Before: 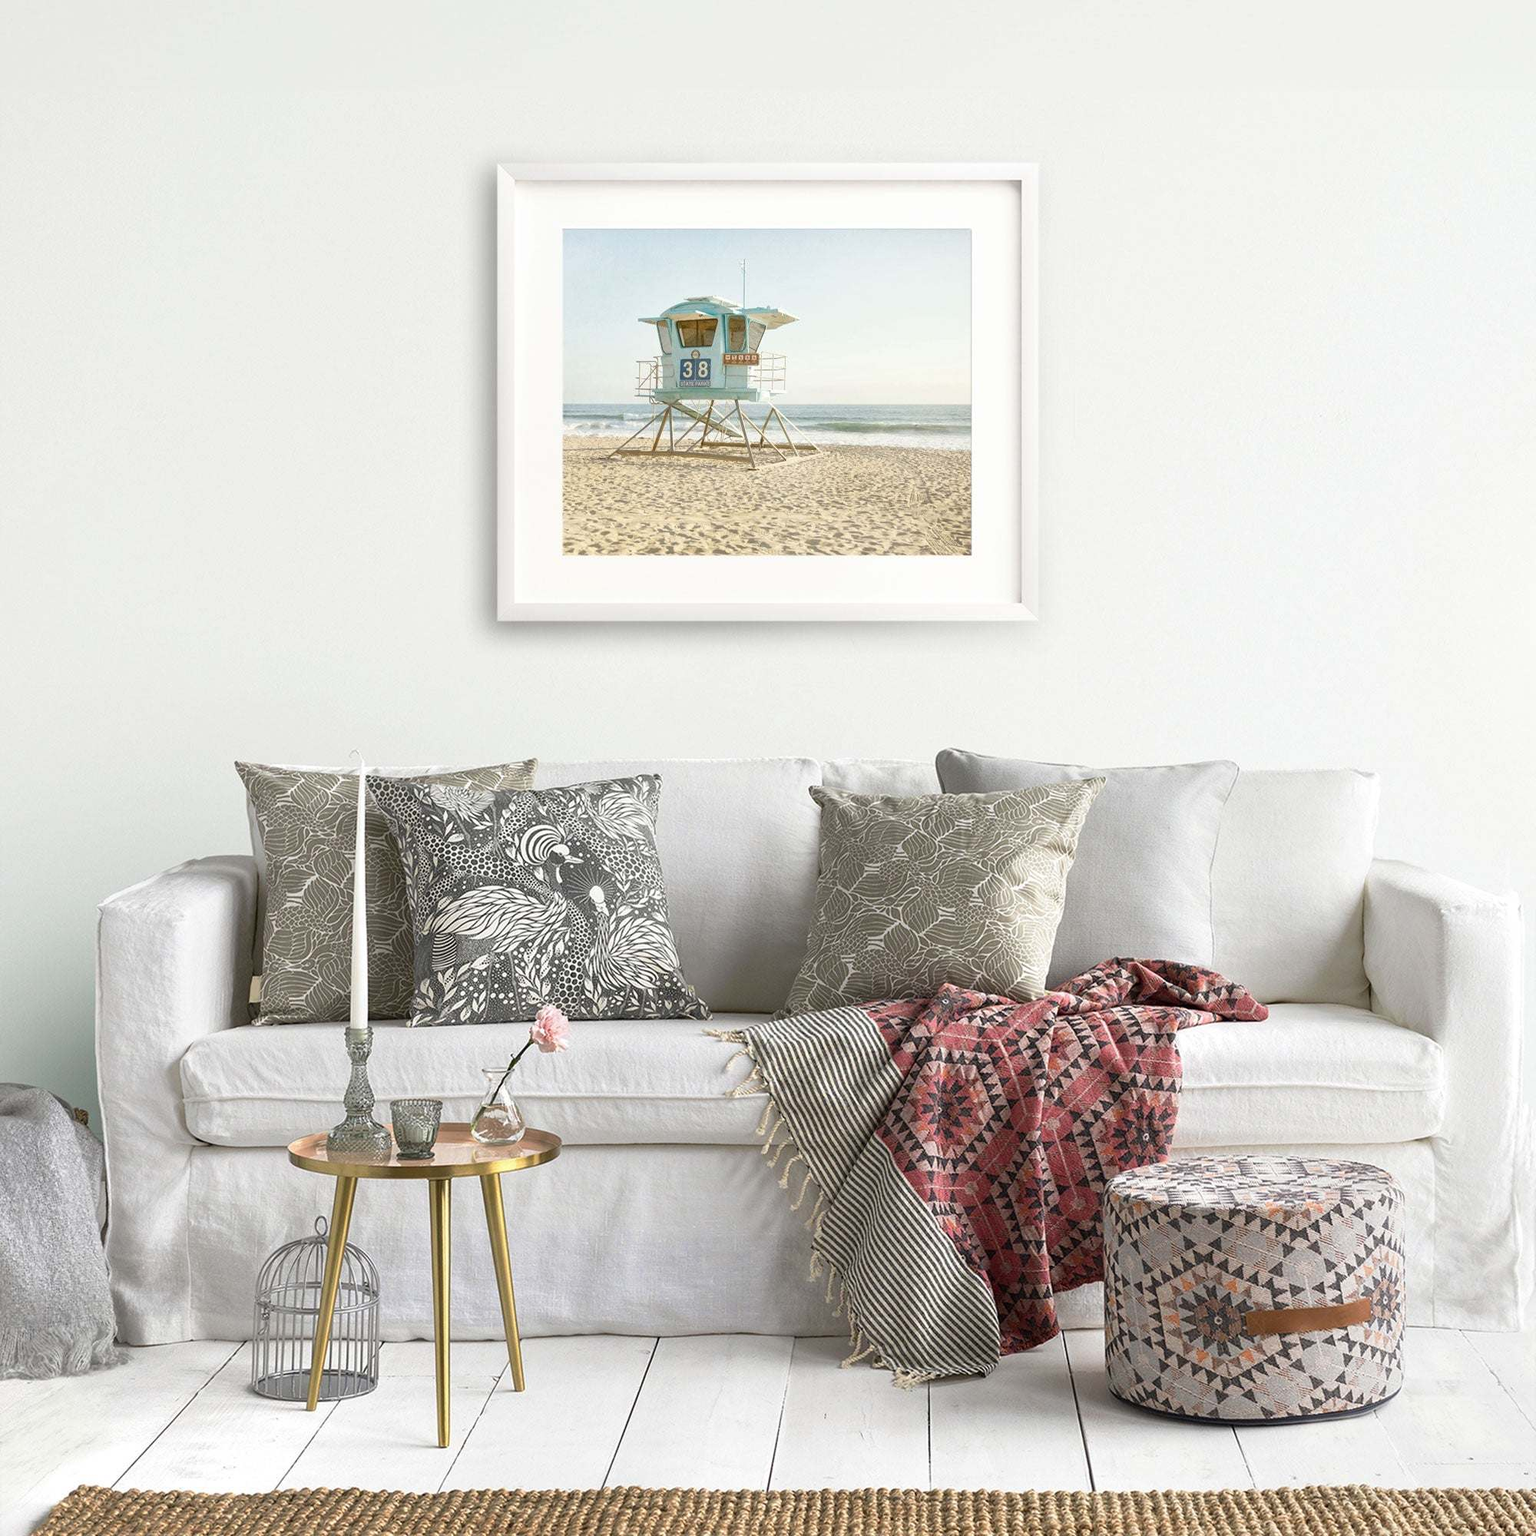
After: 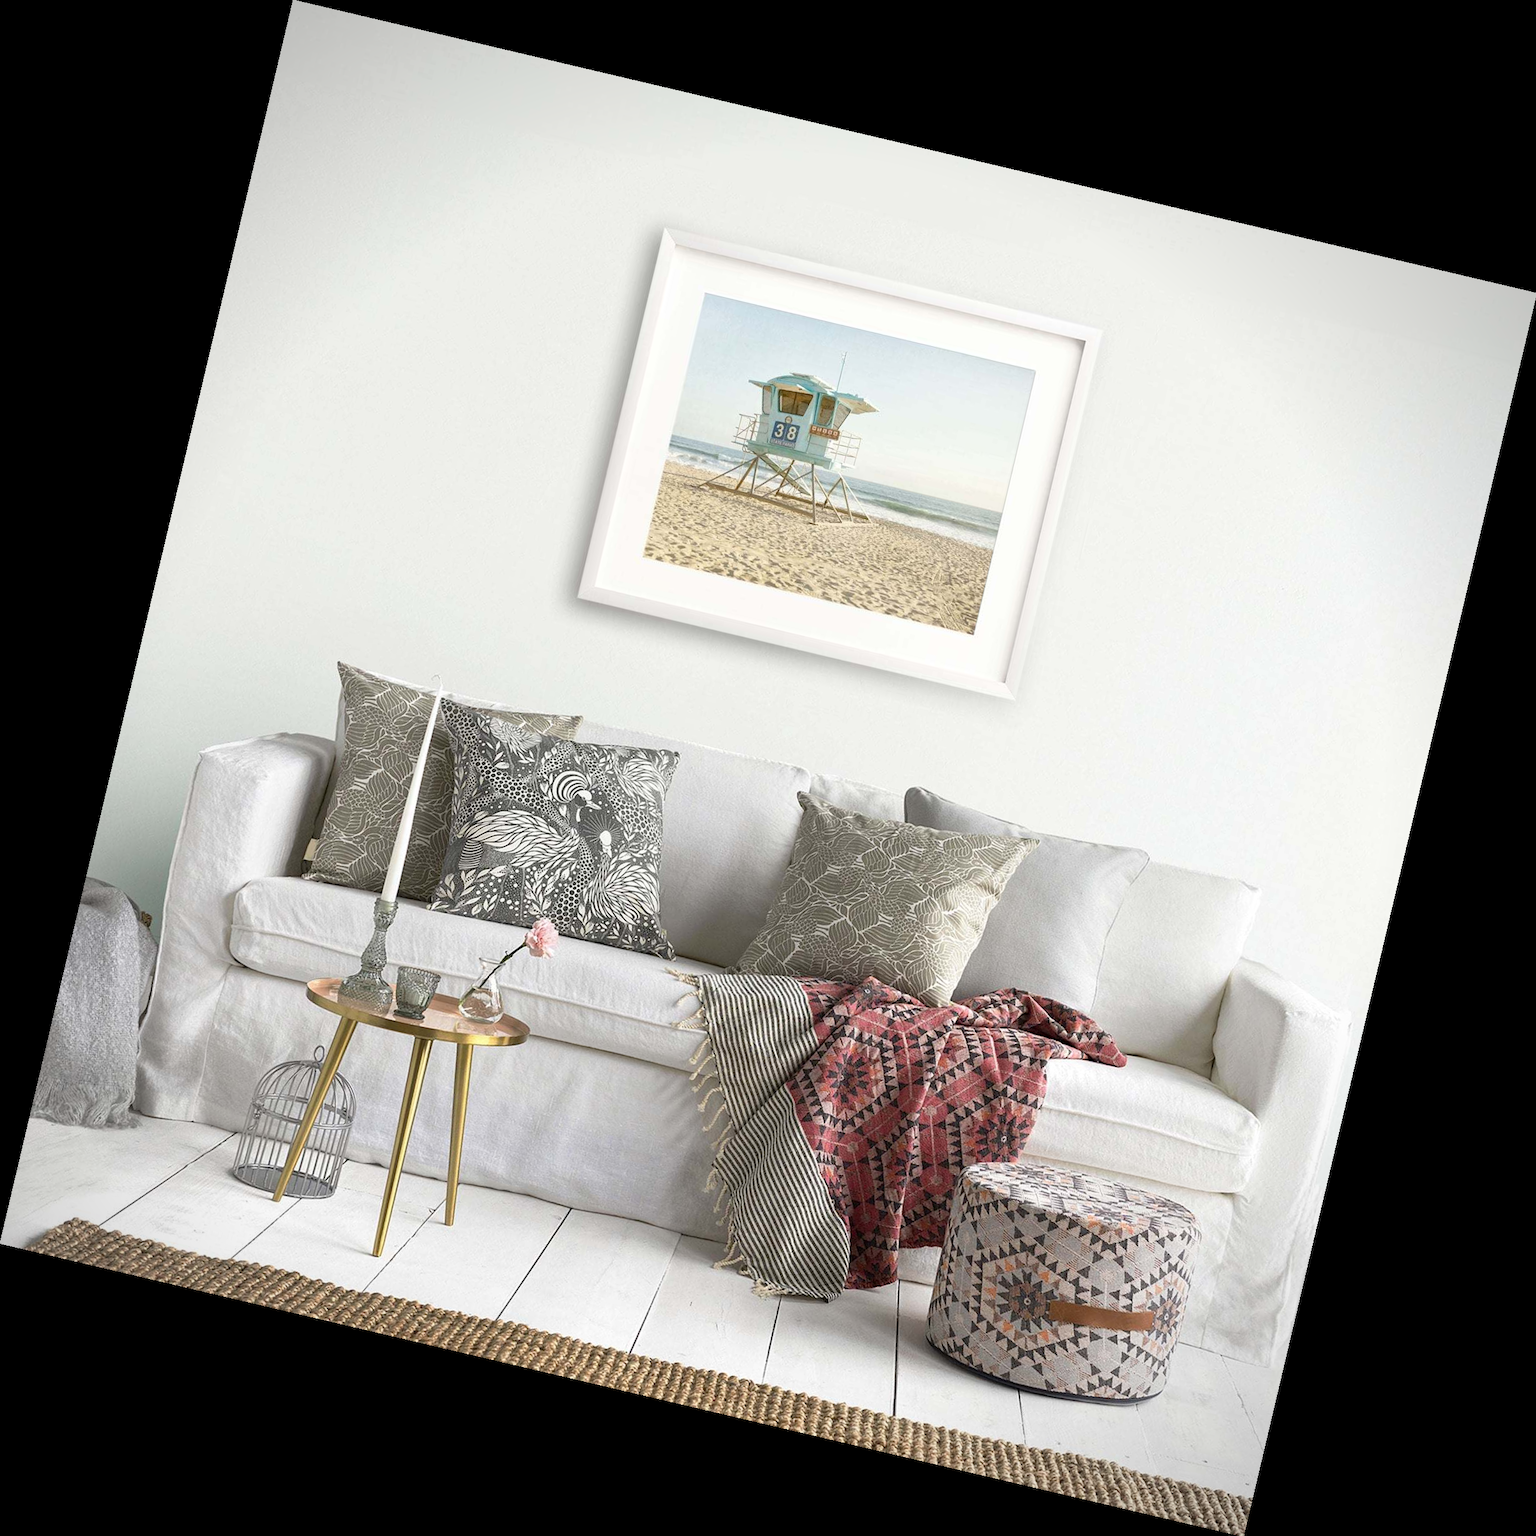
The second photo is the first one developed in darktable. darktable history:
rotate and perspective: rotation 13.27°, automatic cropping off
vignetting: unbound false
